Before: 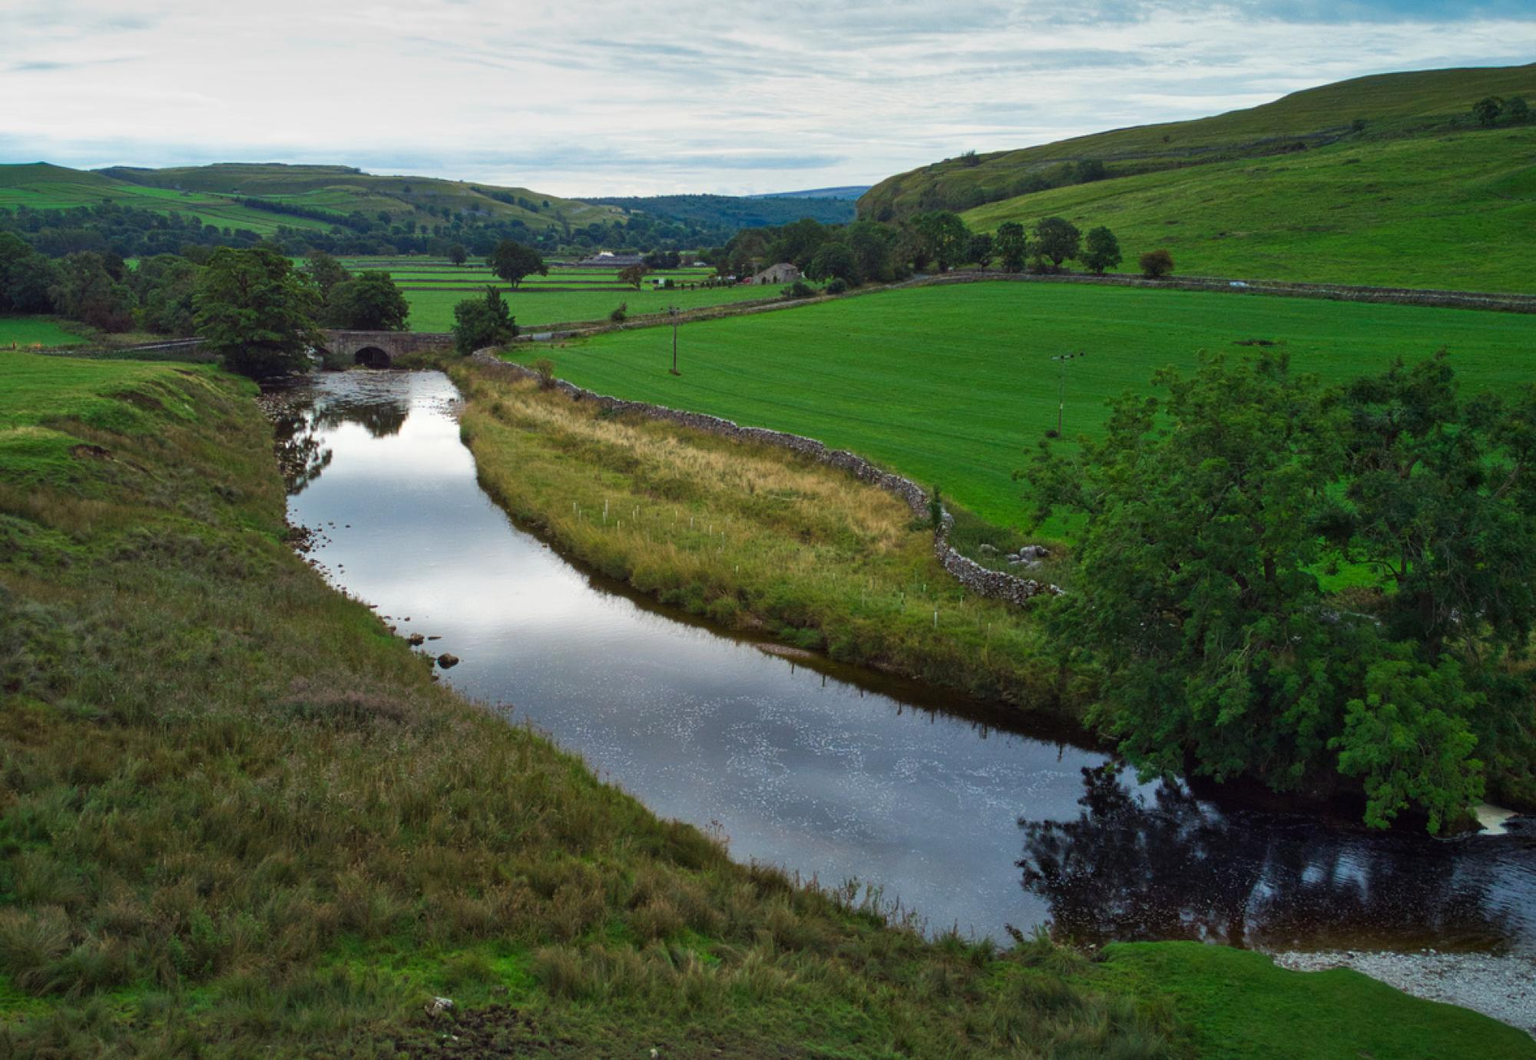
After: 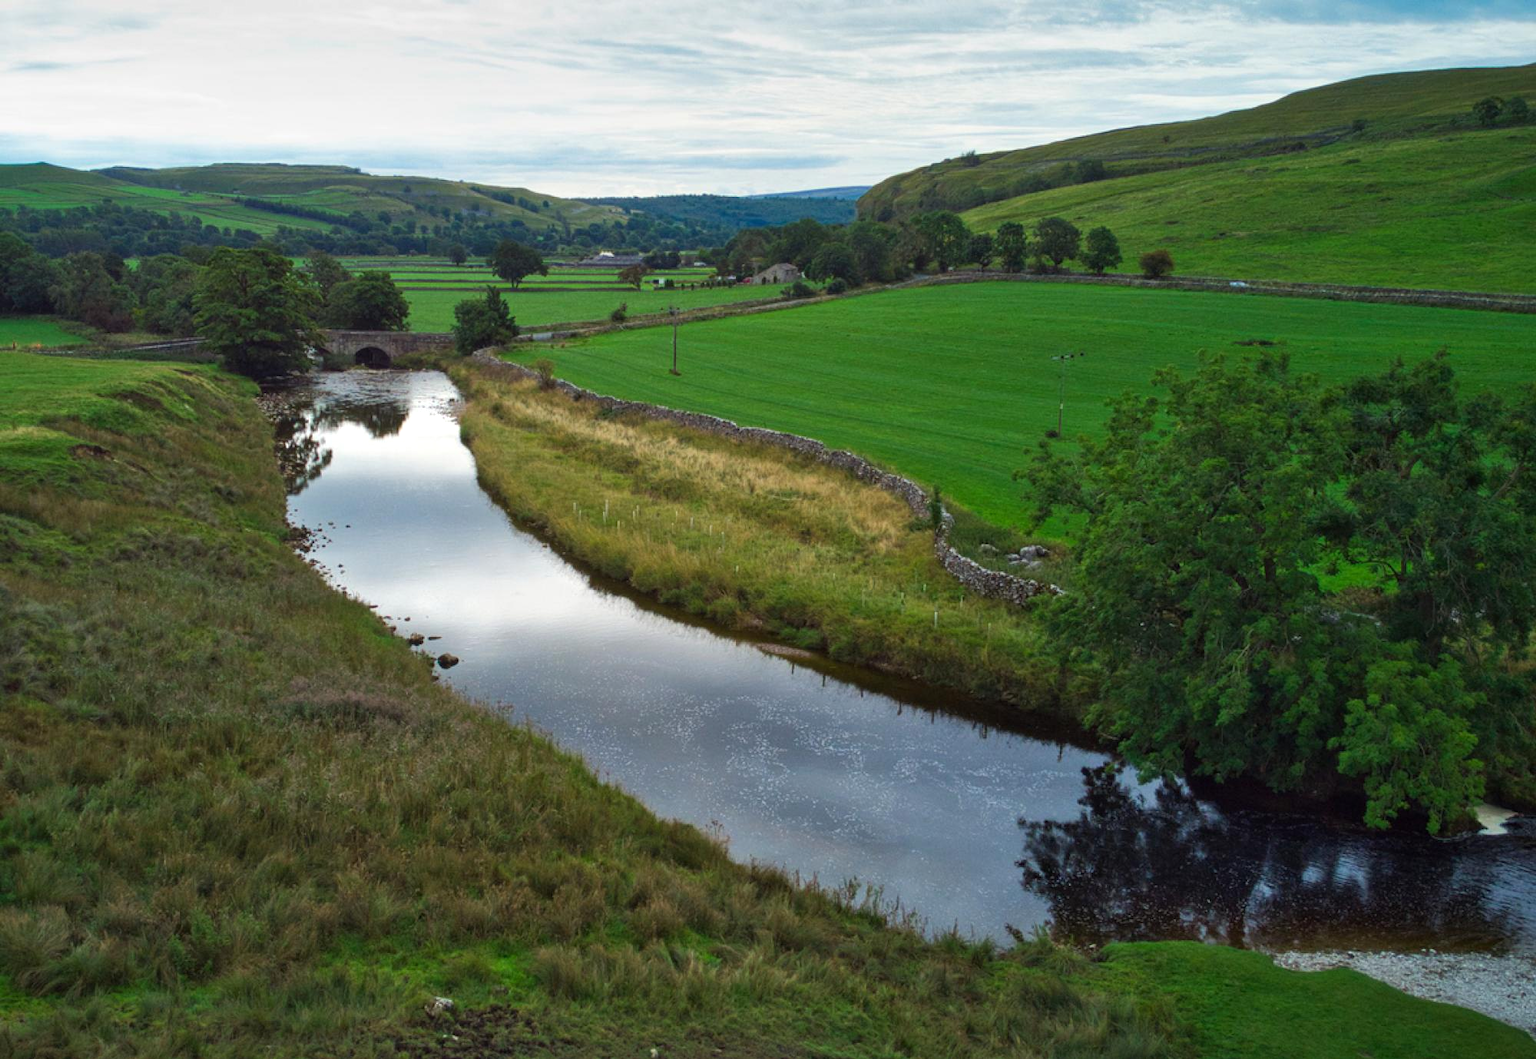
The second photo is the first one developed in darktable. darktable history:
exposure: exposure 0.151 EV, compensate highlight preservation false
